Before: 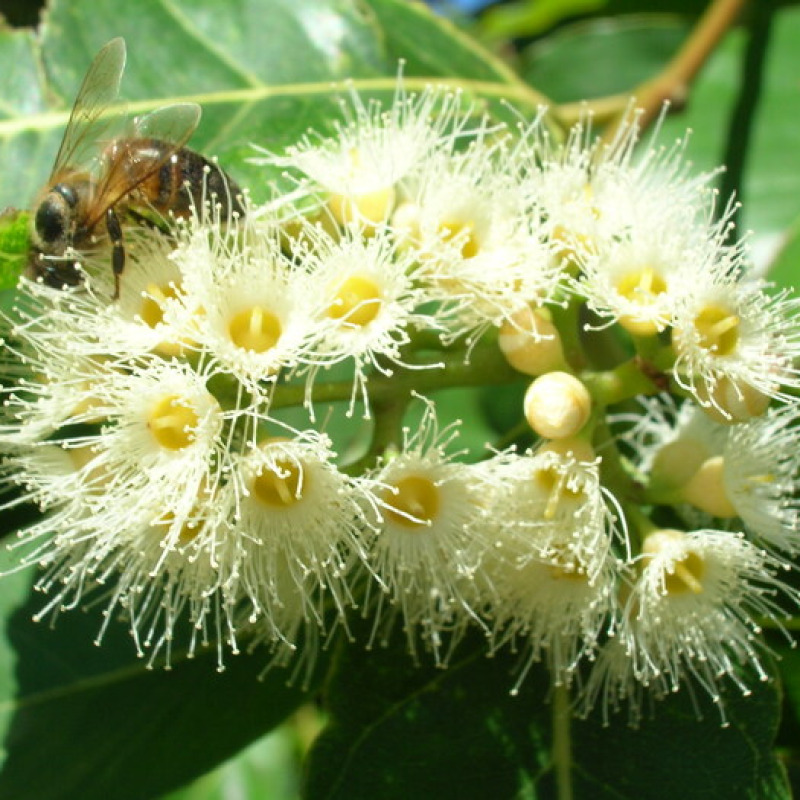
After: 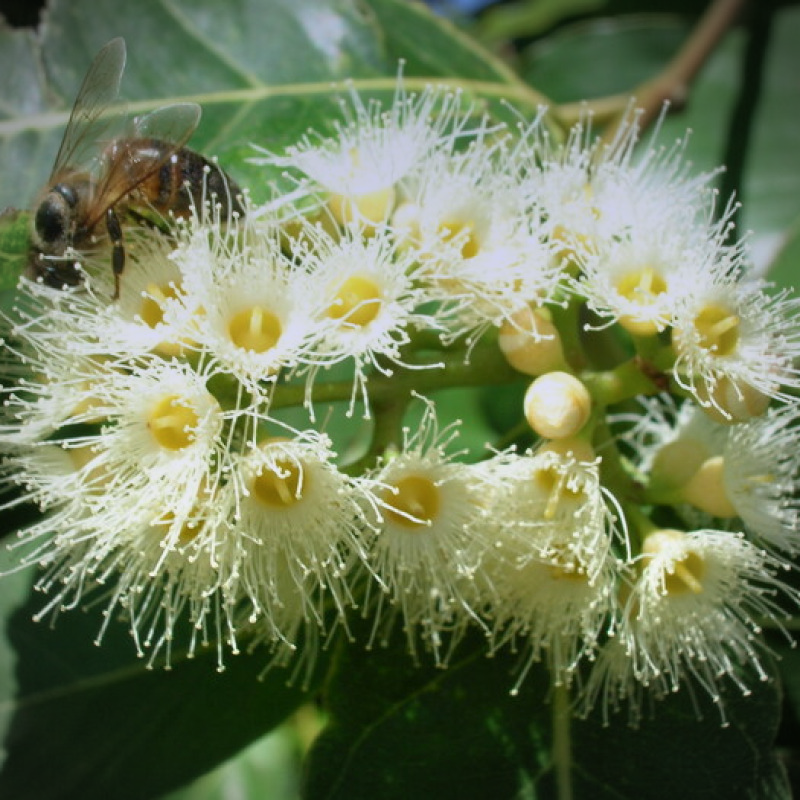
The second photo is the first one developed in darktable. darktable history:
graduated density: hue 238.83°, saturation 50%
vignetting: unbound false
tone equalizer: on, module defaults
